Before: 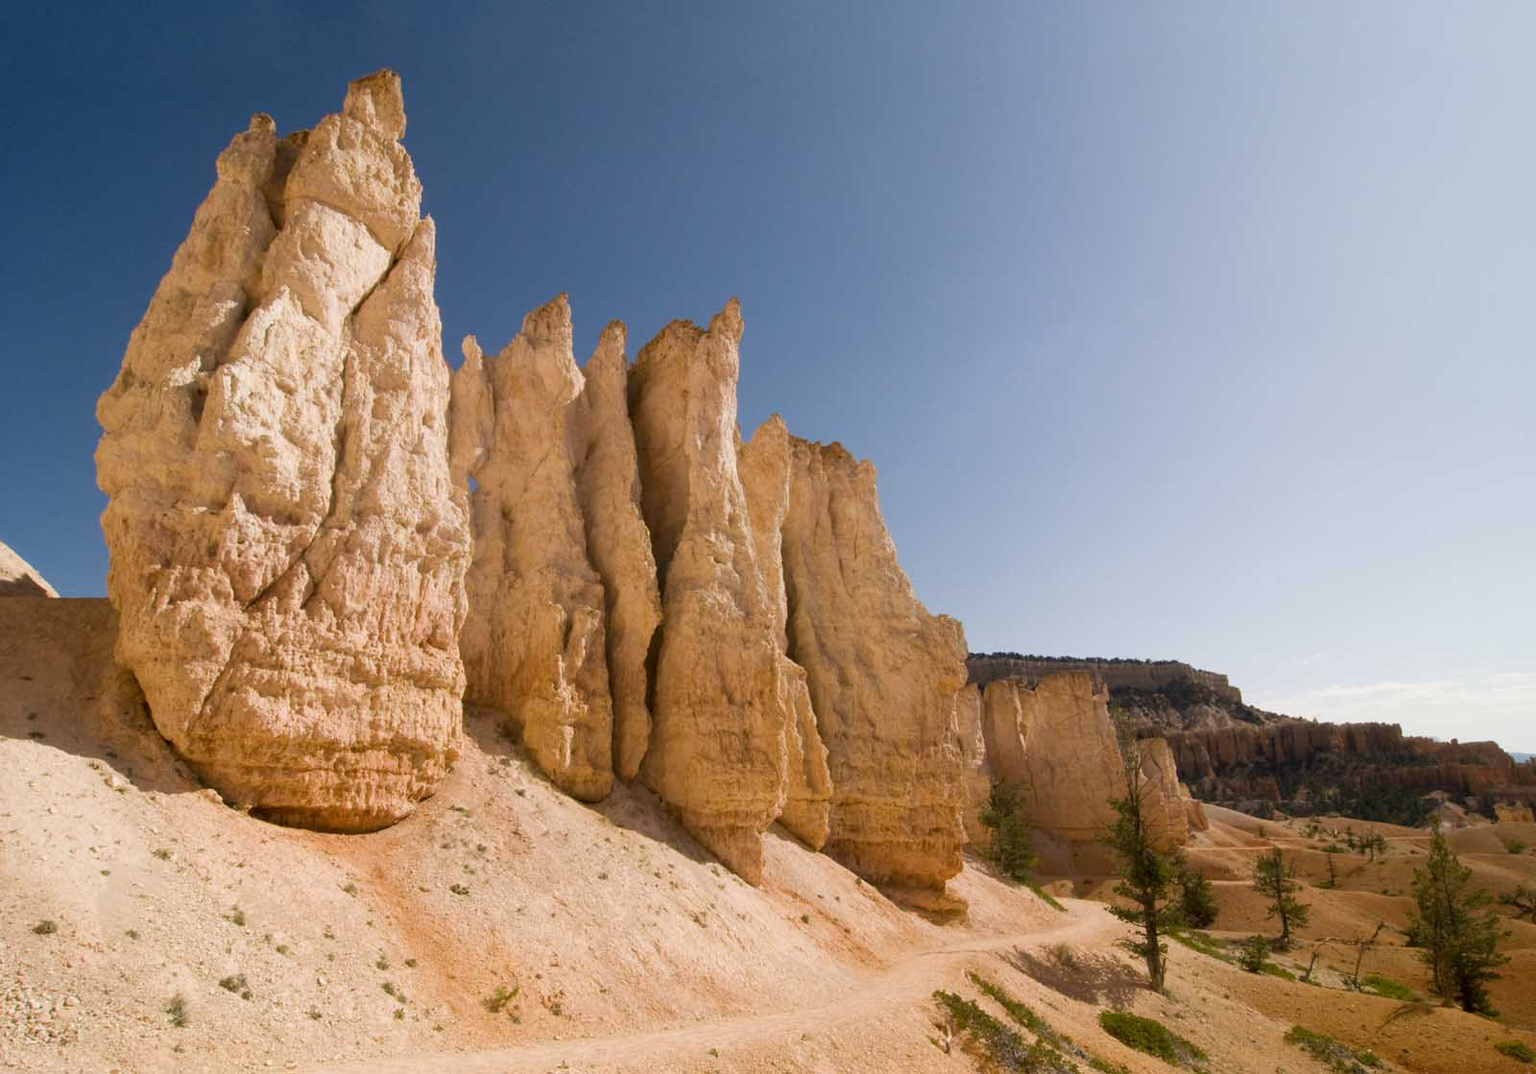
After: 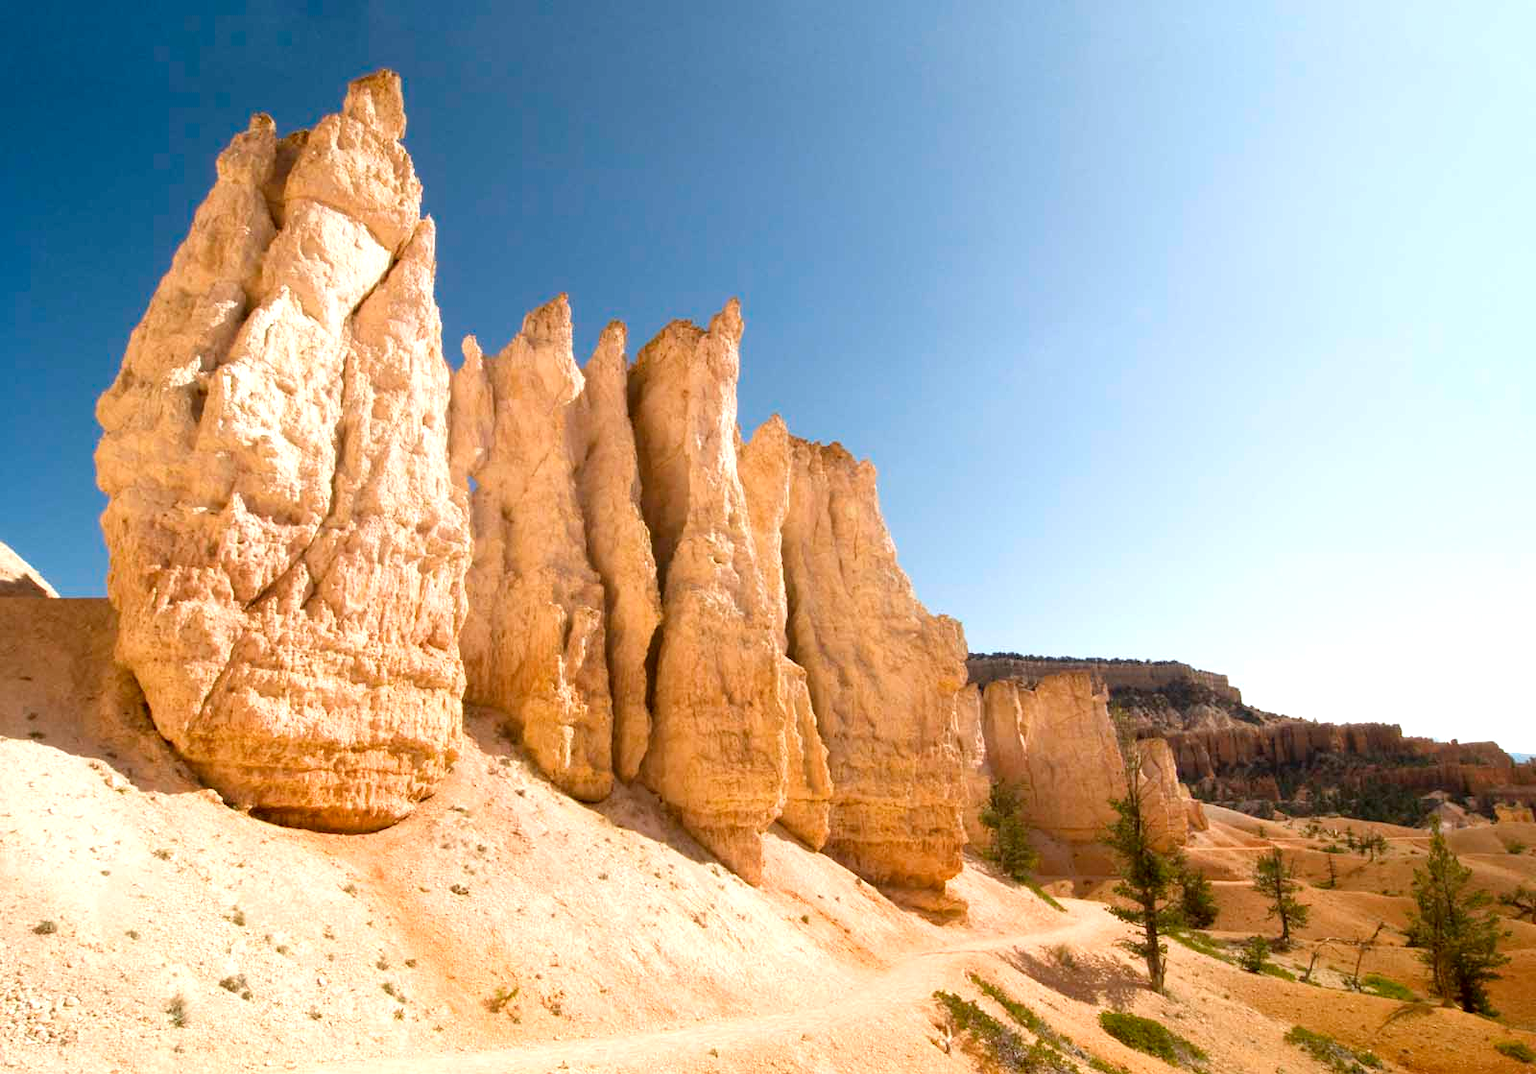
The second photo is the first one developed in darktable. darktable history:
exposure: black level correction 0, exposure 0.694 EV, compensate exposure bias true, compensate highlight preservation false
color correction: highlights a* -2.95, highlights b* -2.08, shadows a* 2.06, shadows b* 2.99
